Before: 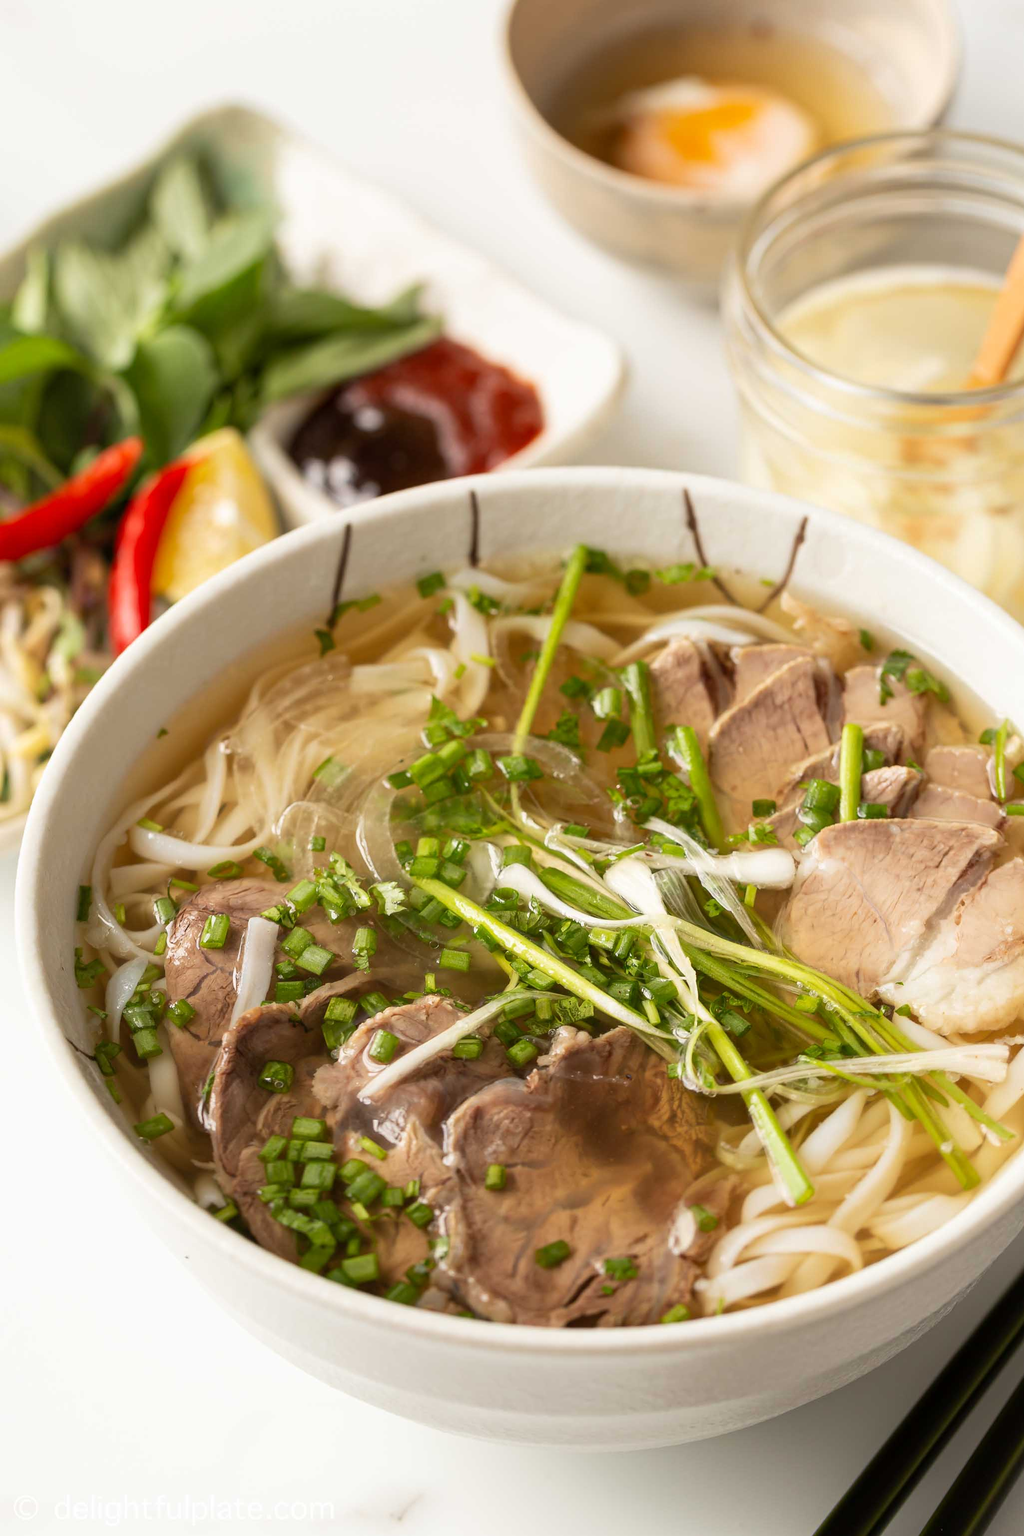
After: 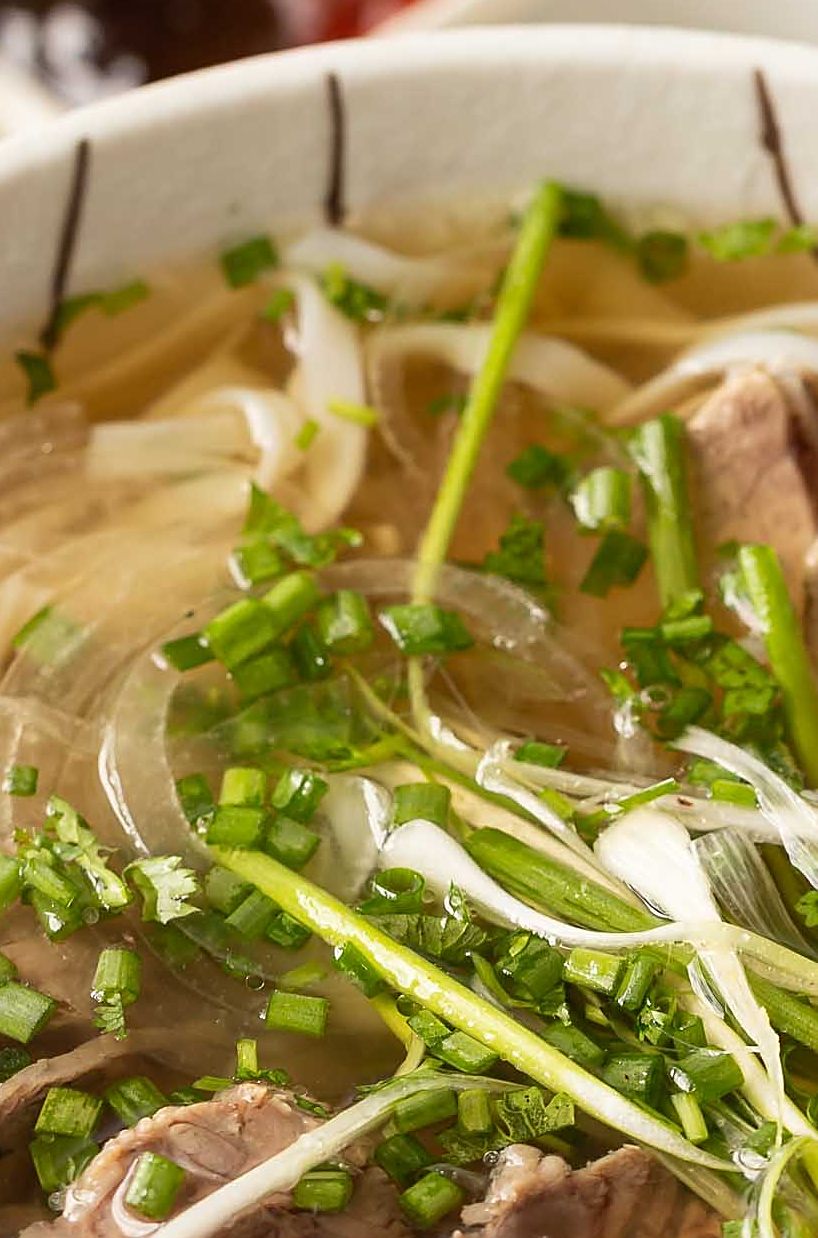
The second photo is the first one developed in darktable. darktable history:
crop: left 29.988%, top 29.593%, right 30.064%, bottom 30.127%
sharpen: on, module defaults
